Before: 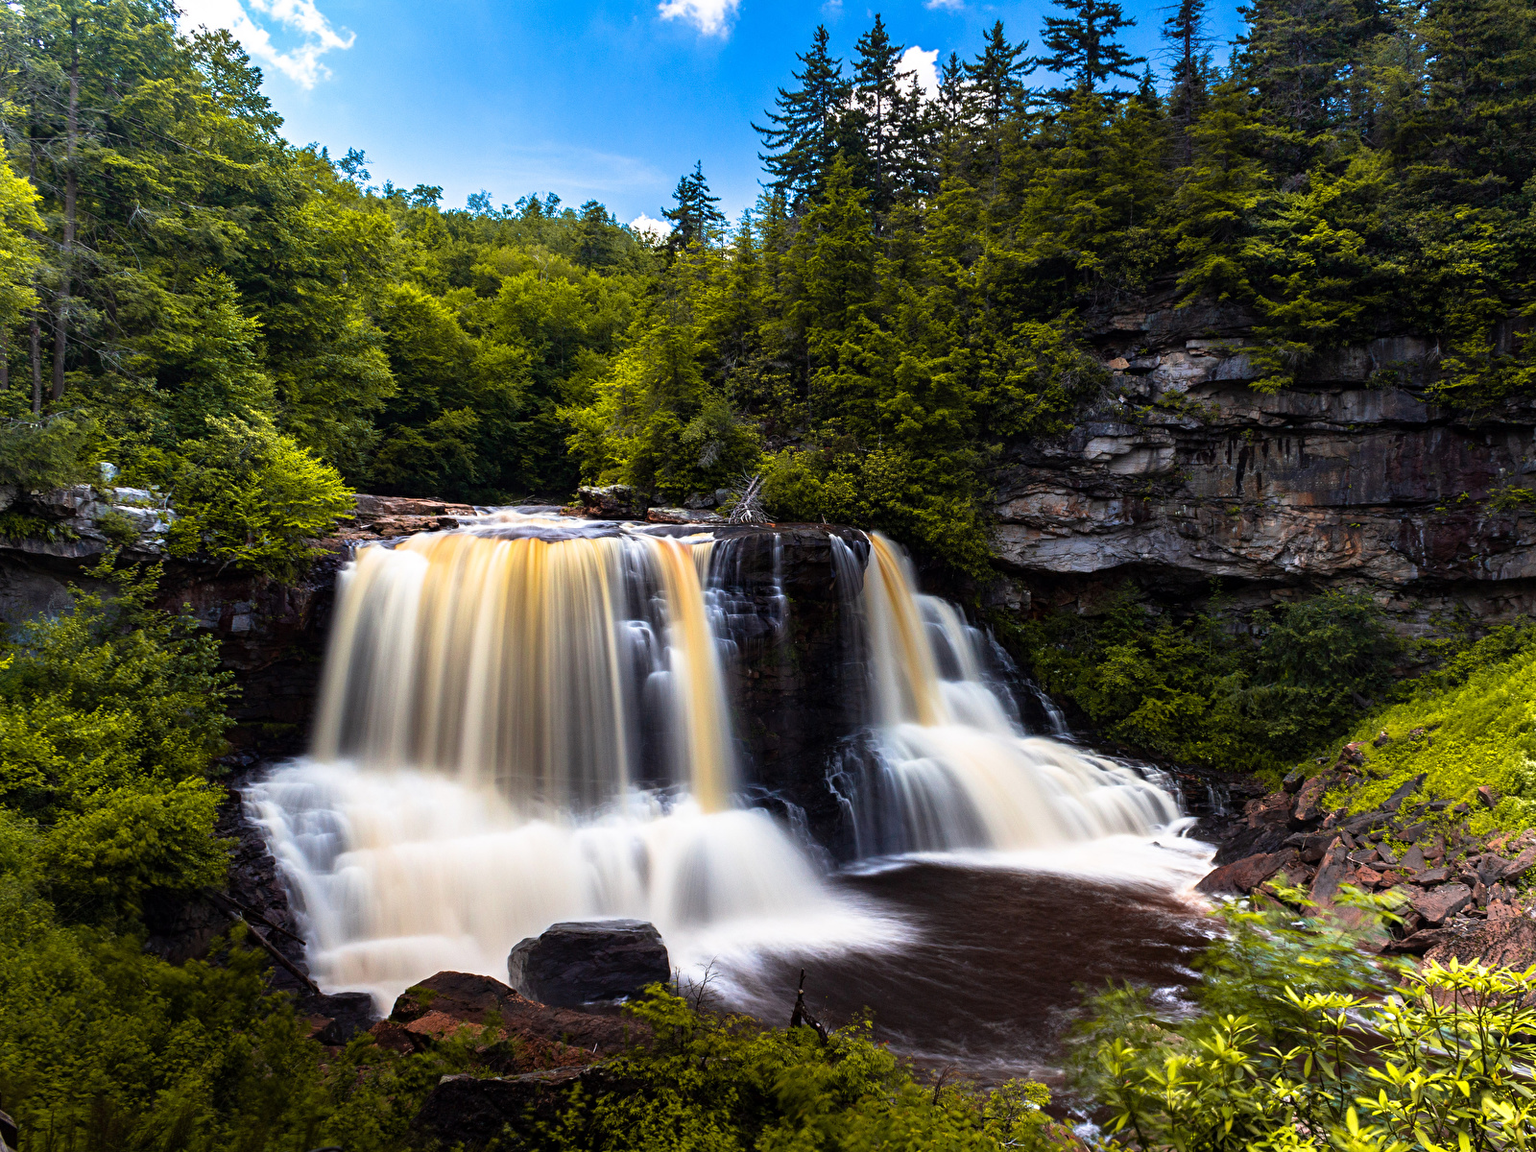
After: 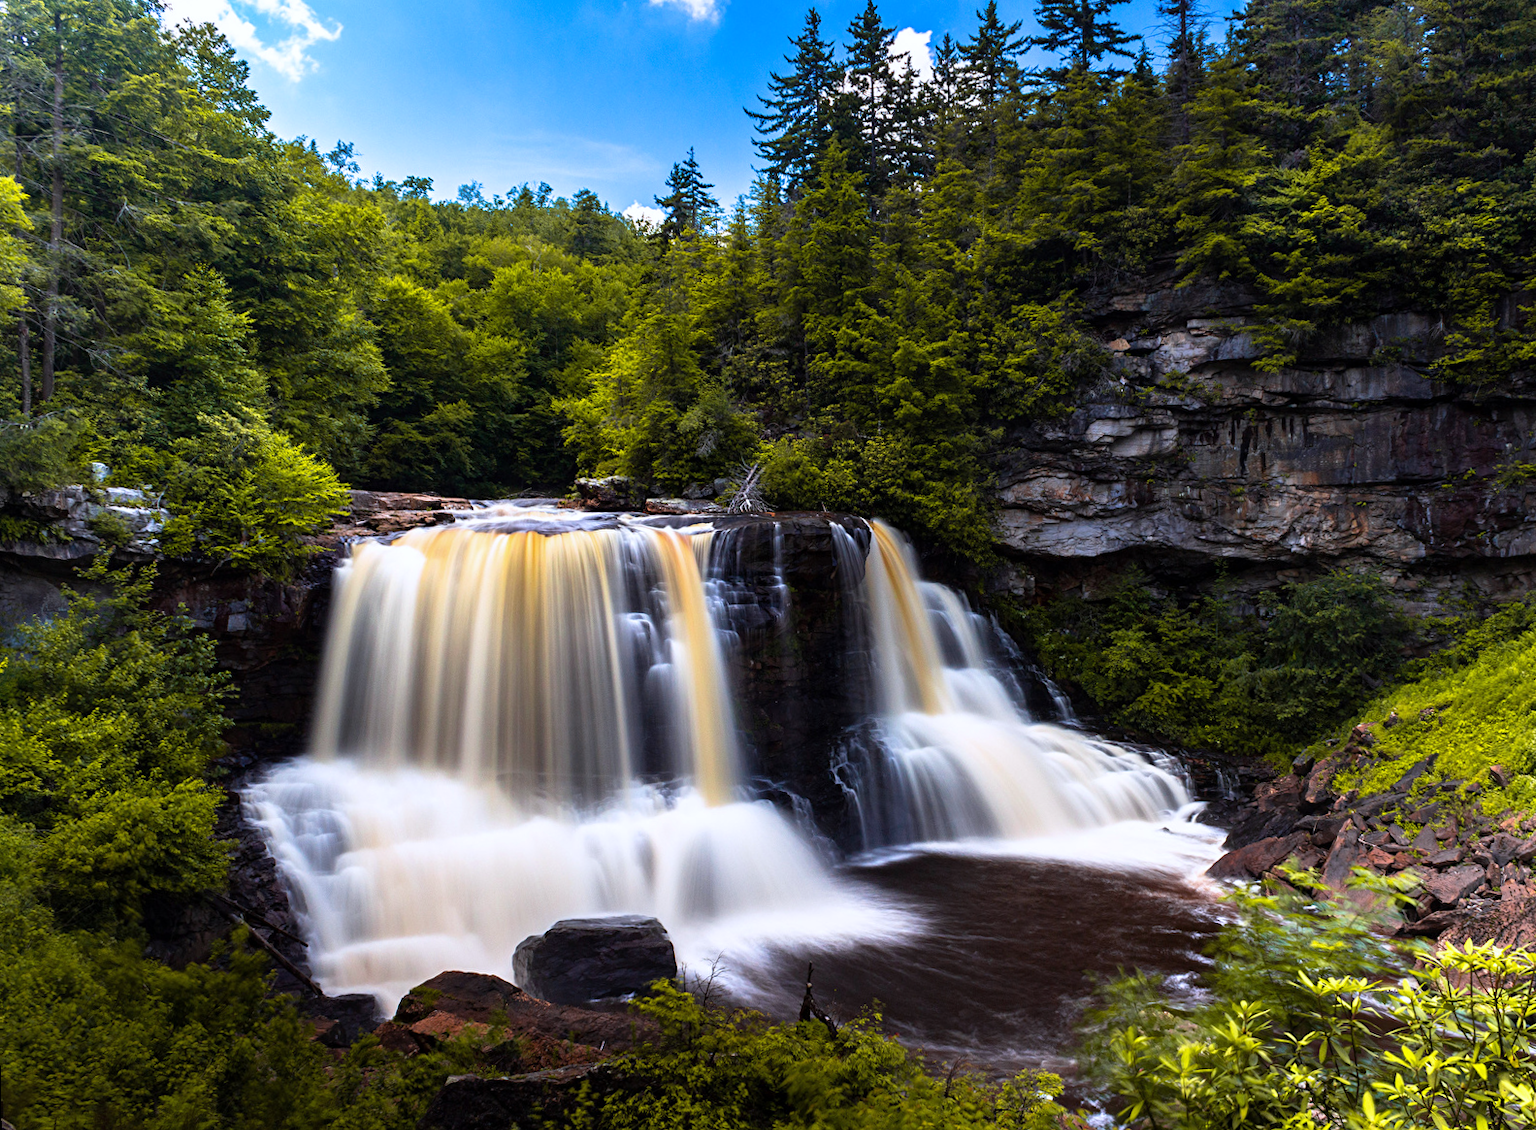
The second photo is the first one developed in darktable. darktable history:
white balance: red 0.984, blue 1.059
rotate and perspective: rotation -1°, crop left 0.011, crop right 0.989, crop top 0.025, crop bottom 0.975
